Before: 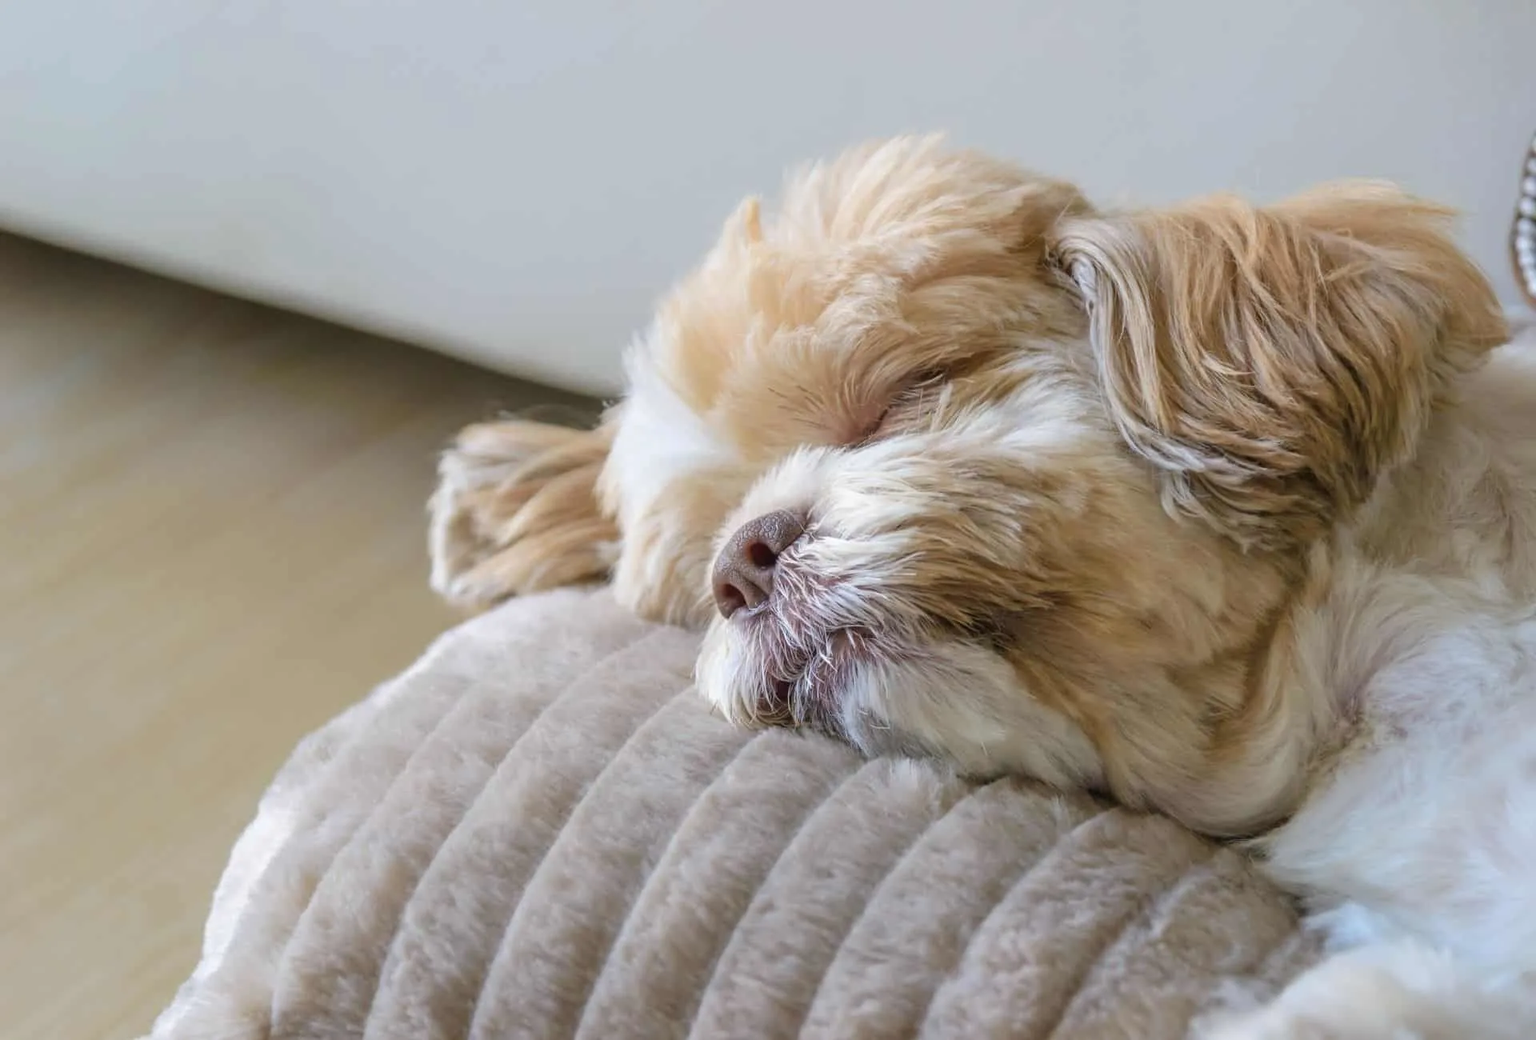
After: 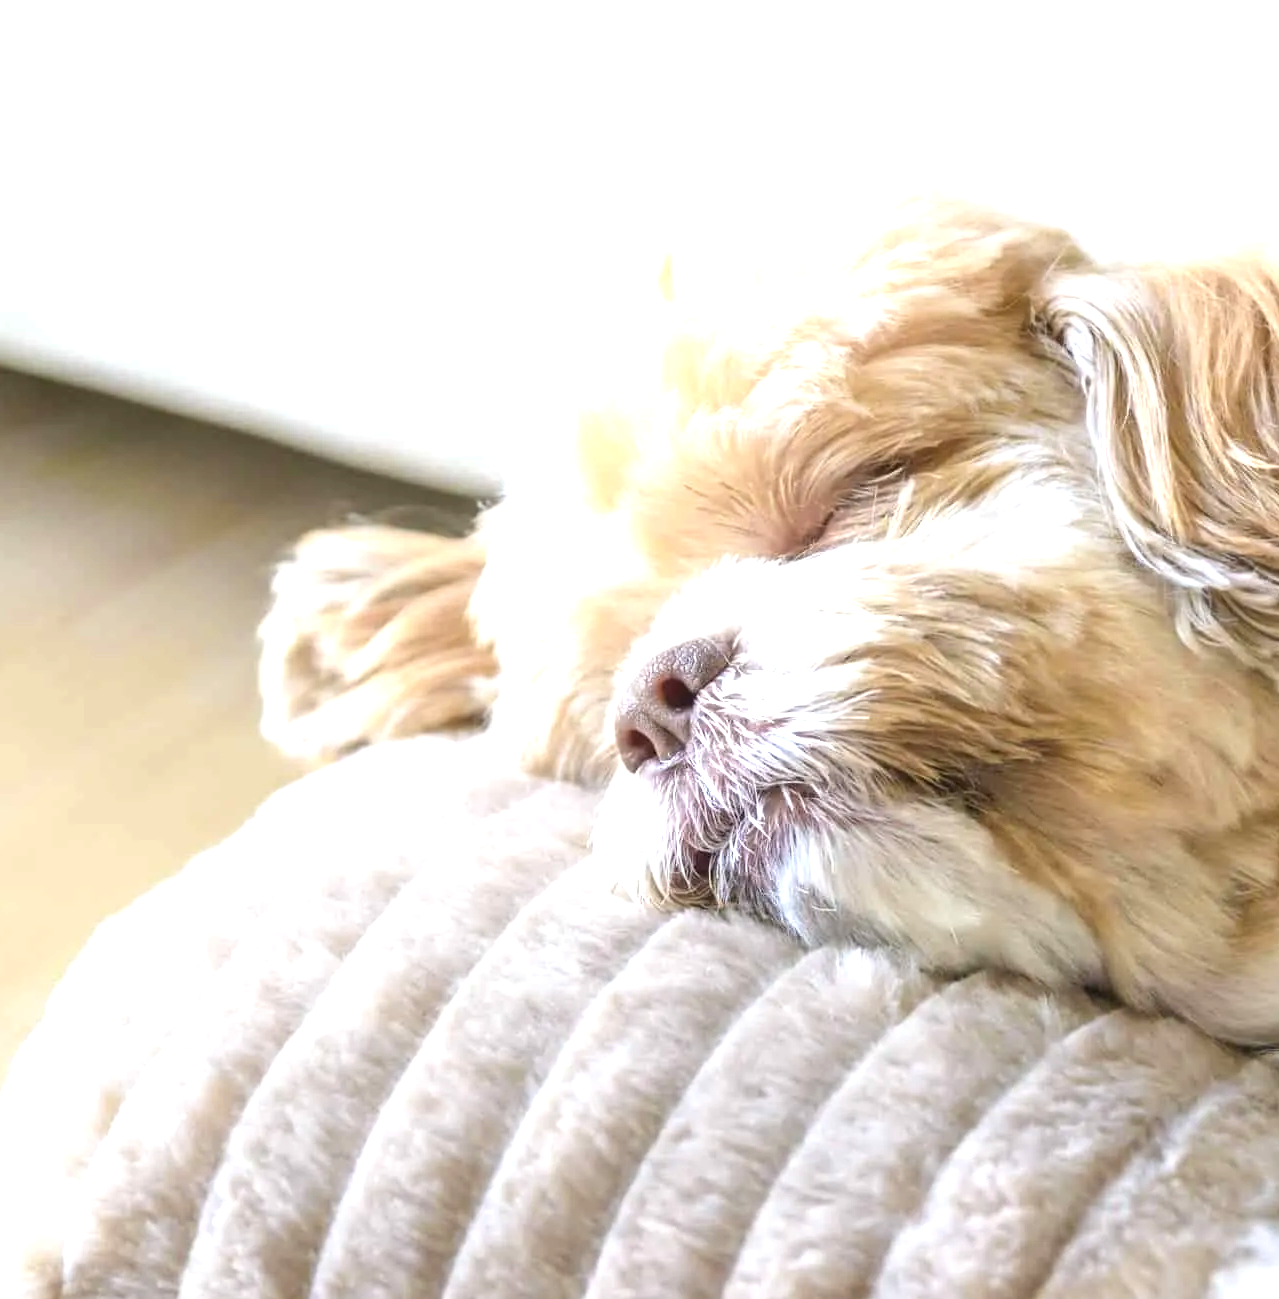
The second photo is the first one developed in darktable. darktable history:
exposure: exposure 1.223 EV, compensate highlight preservation false
color zones: curves: ch1 [(0.077, 0.436) (0.25, 0.5) (0.75, 0.5)]
crop and rotate: left 14.385%, right 18.948%
